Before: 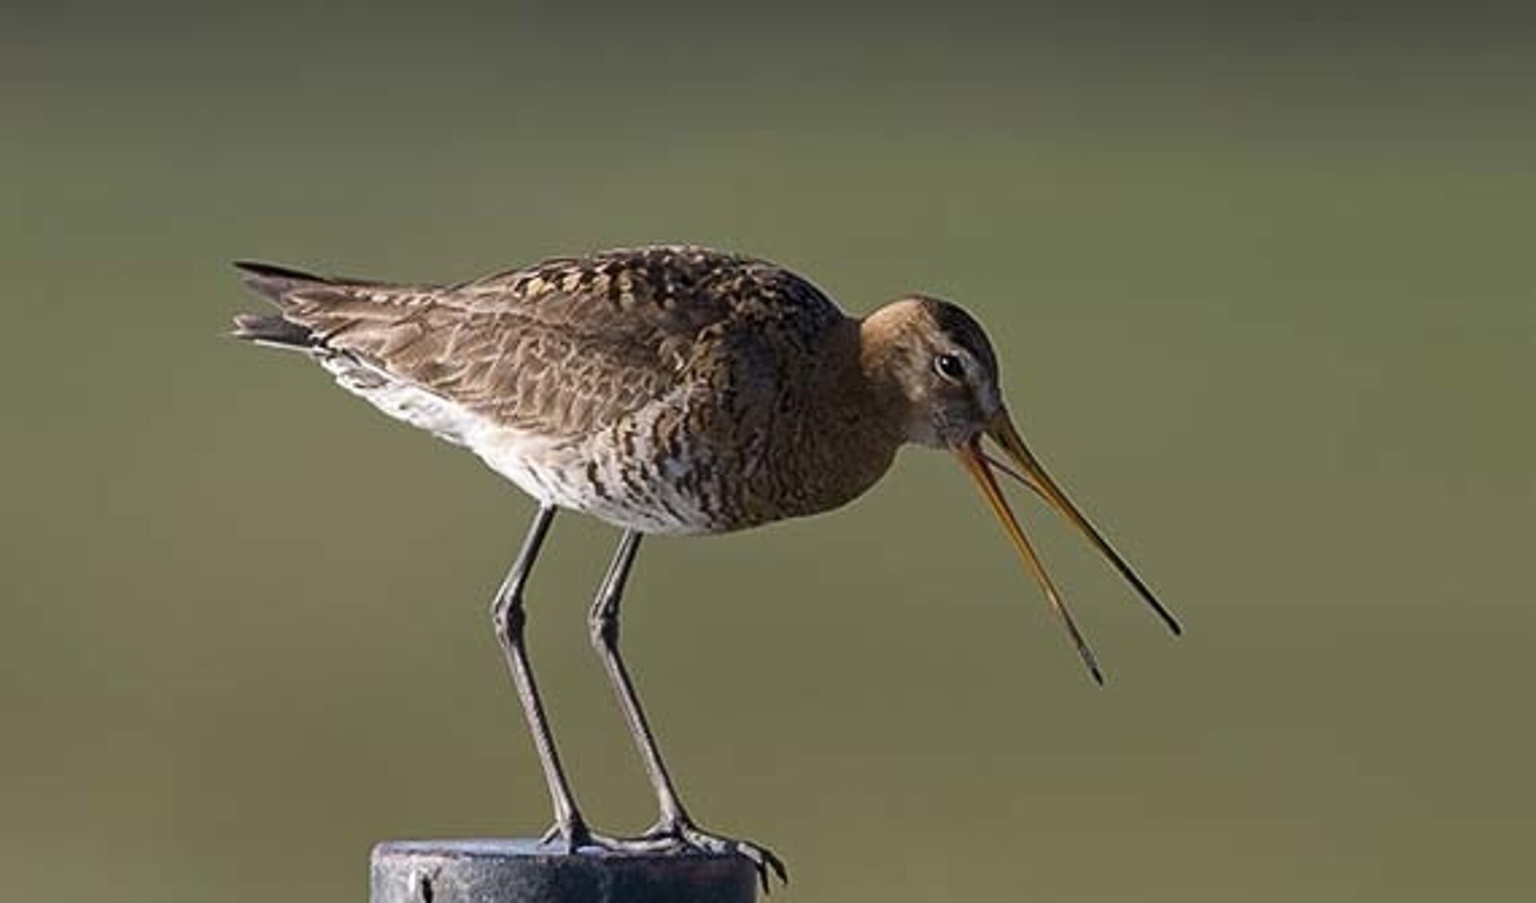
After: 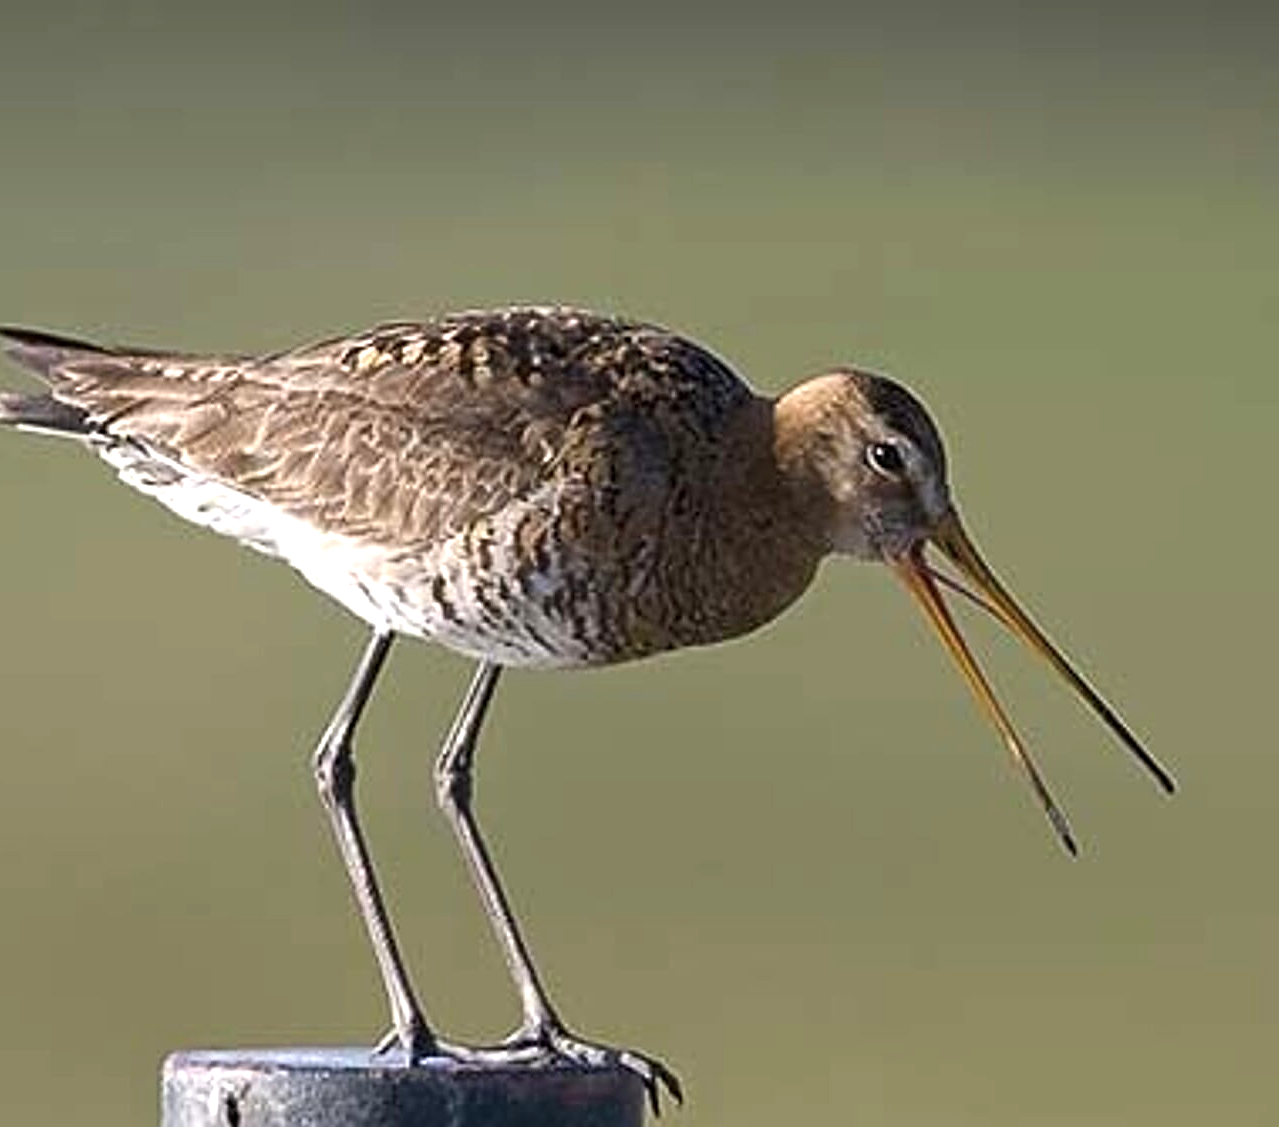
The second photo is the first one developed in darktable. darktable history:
exposure: black level correction 0, exposure 0.6 EV, compensate exposure bias true, compensate highlight preservation false
crop and rotate: left 15.754%, right 17.579%
sharpen: on, module defaults
